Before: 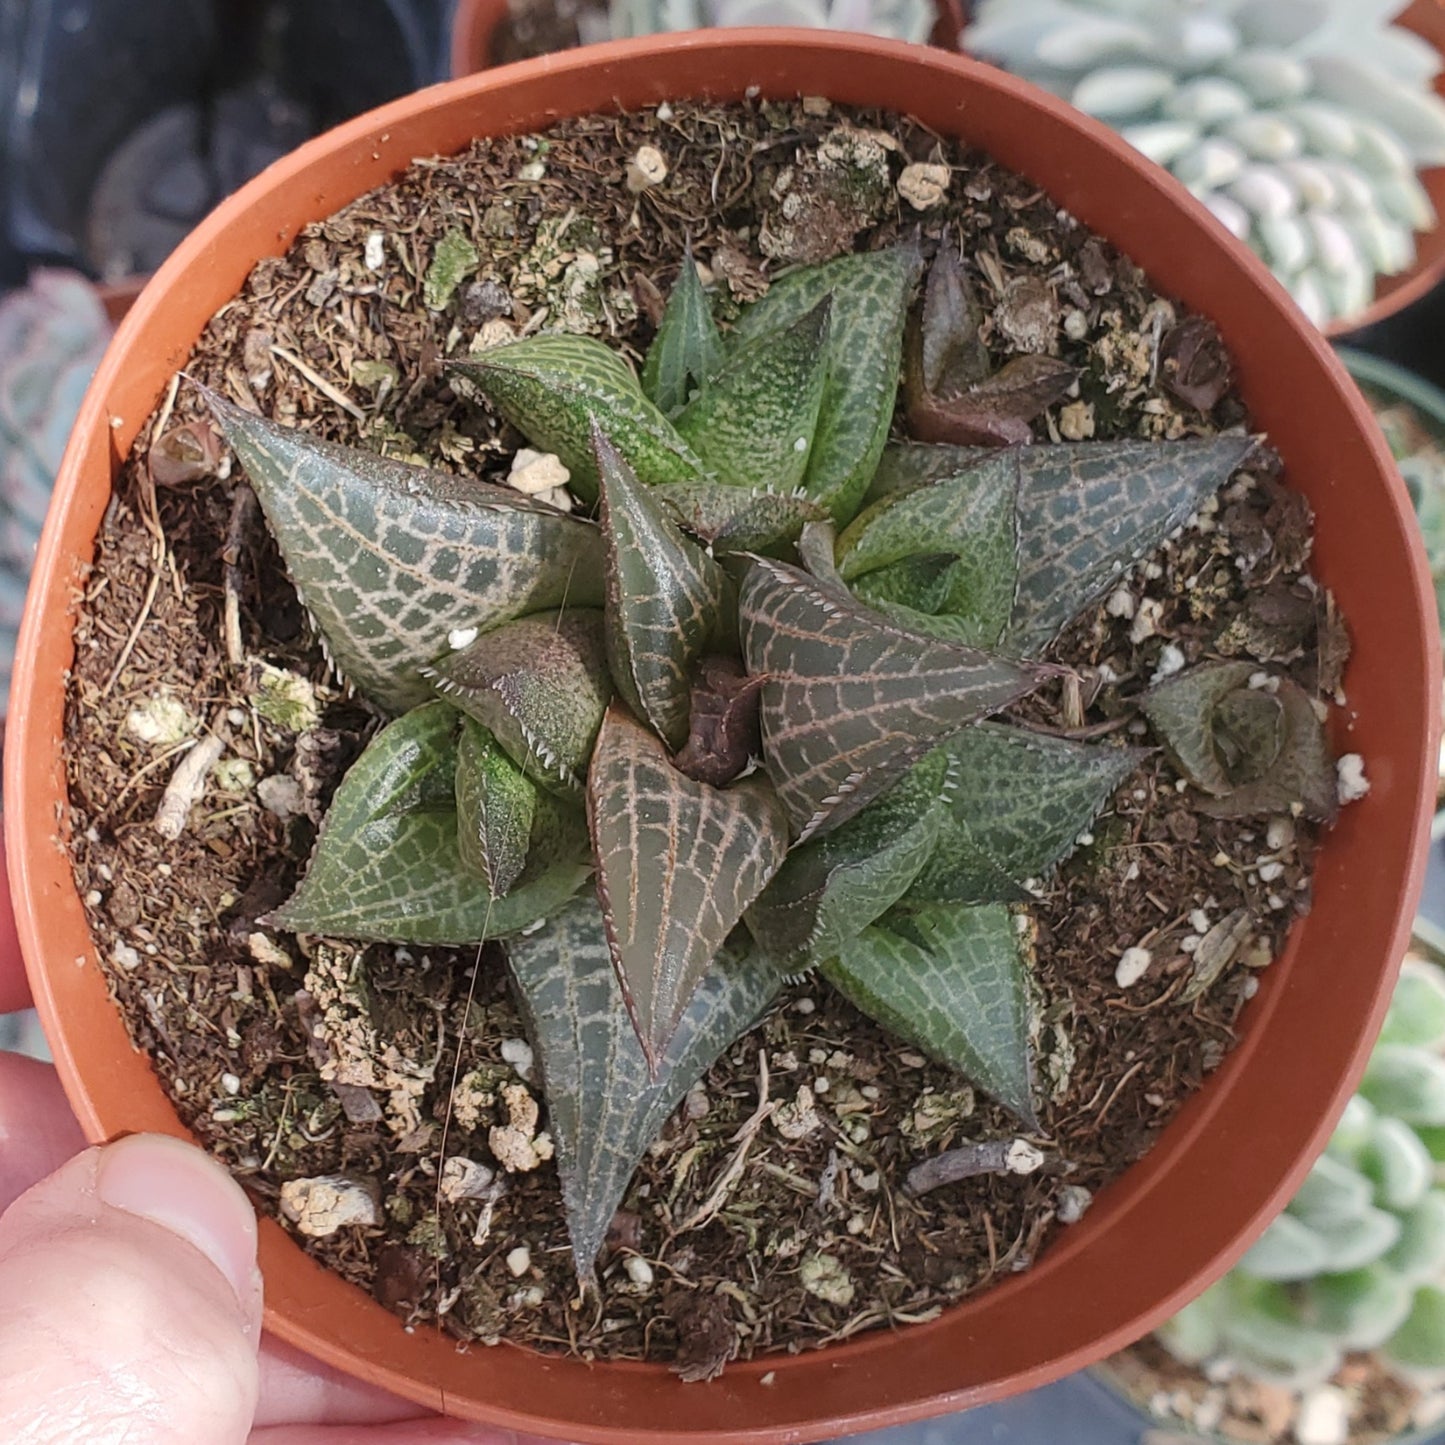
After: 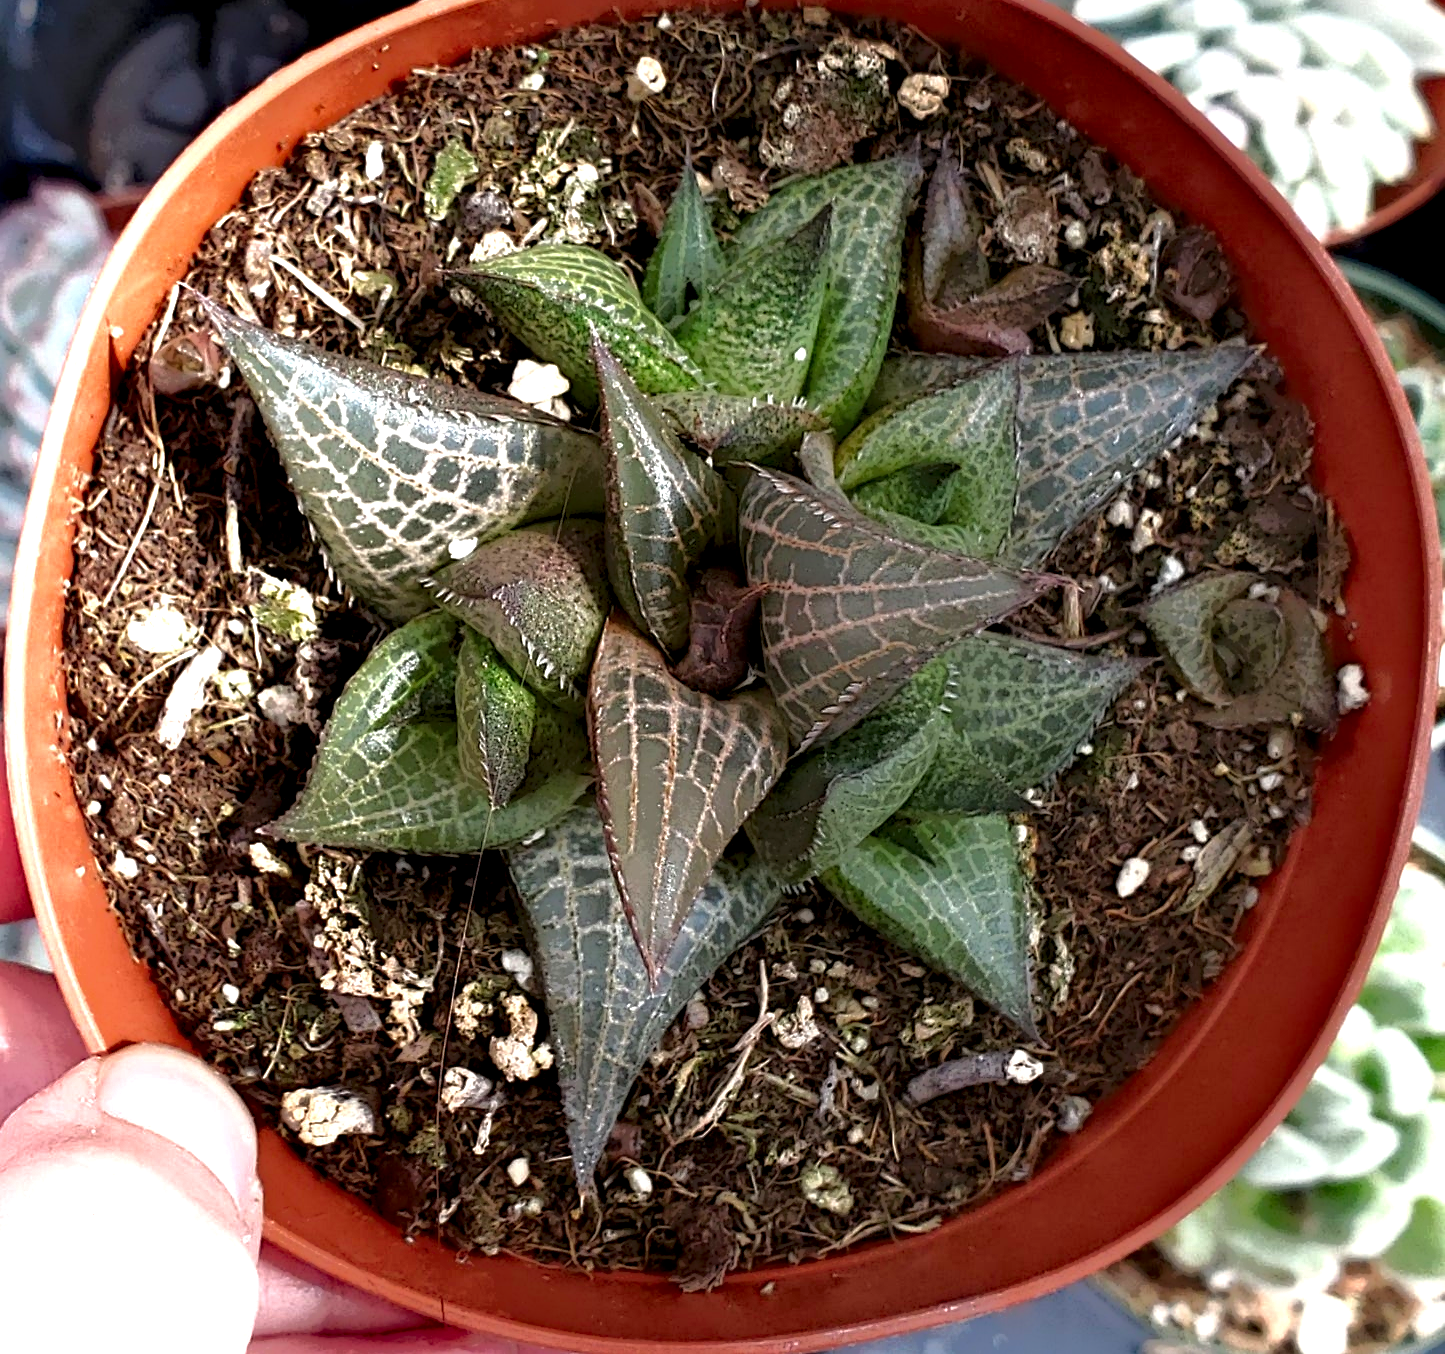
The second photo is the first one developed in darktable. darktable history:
exposure: black level correction 0, exposure 1.4 EV, compensate highlight preservation false
local contrast: highlights 0%, shadows 198%, detail 164%, midtone range 0.001
crop and rotate: top 6.25%
